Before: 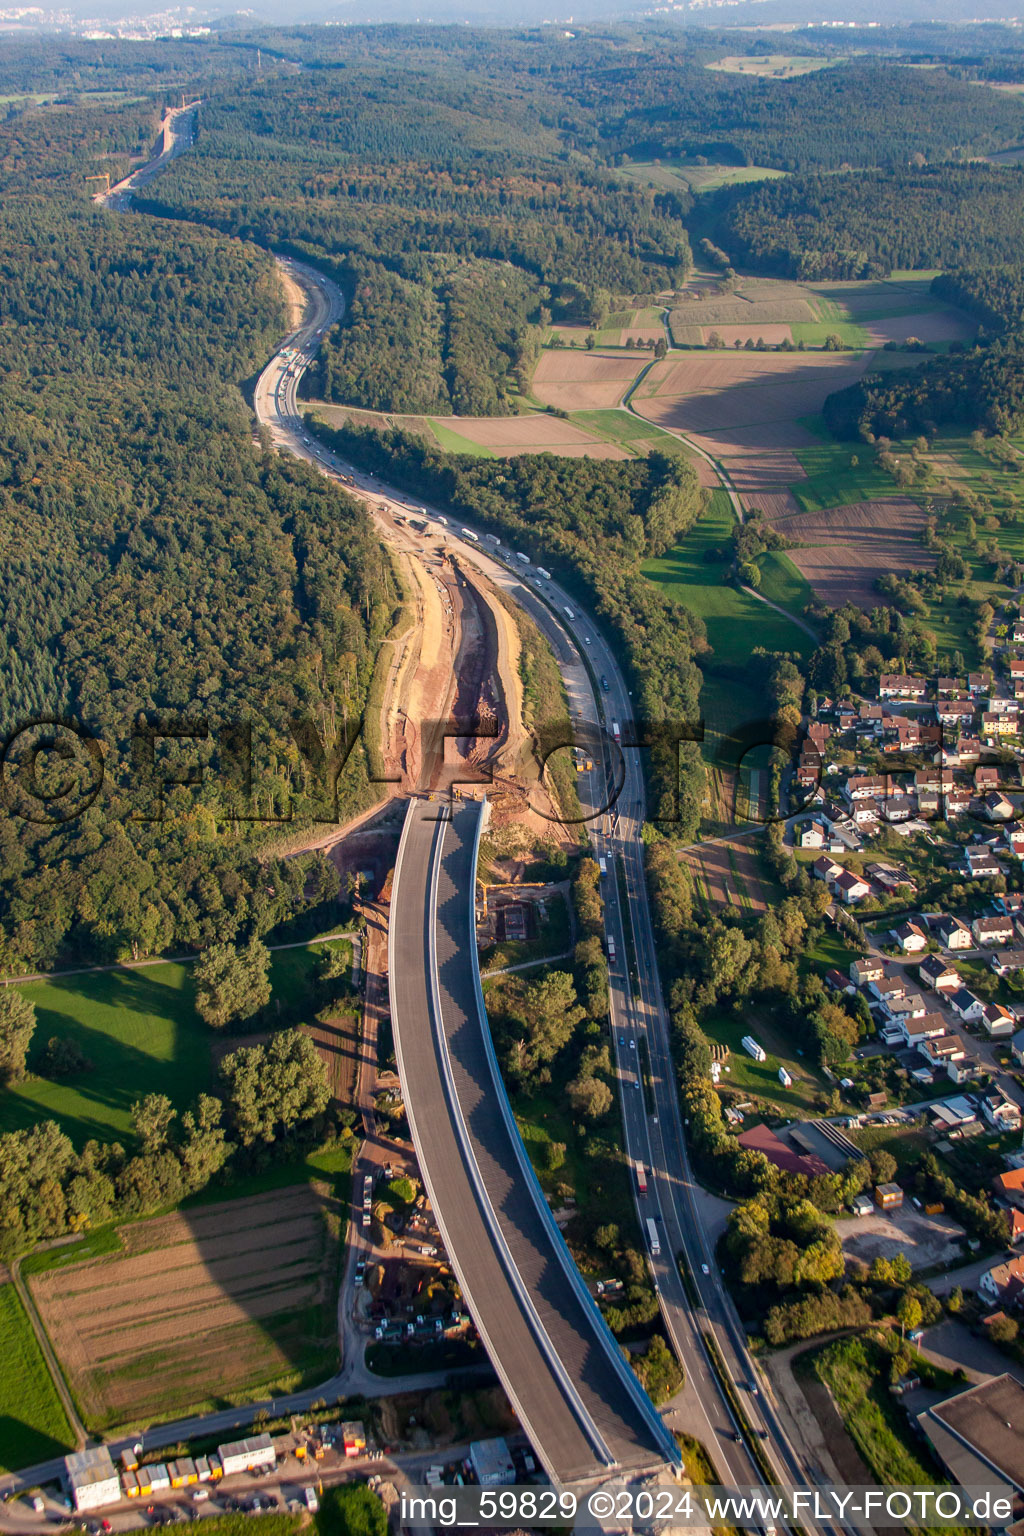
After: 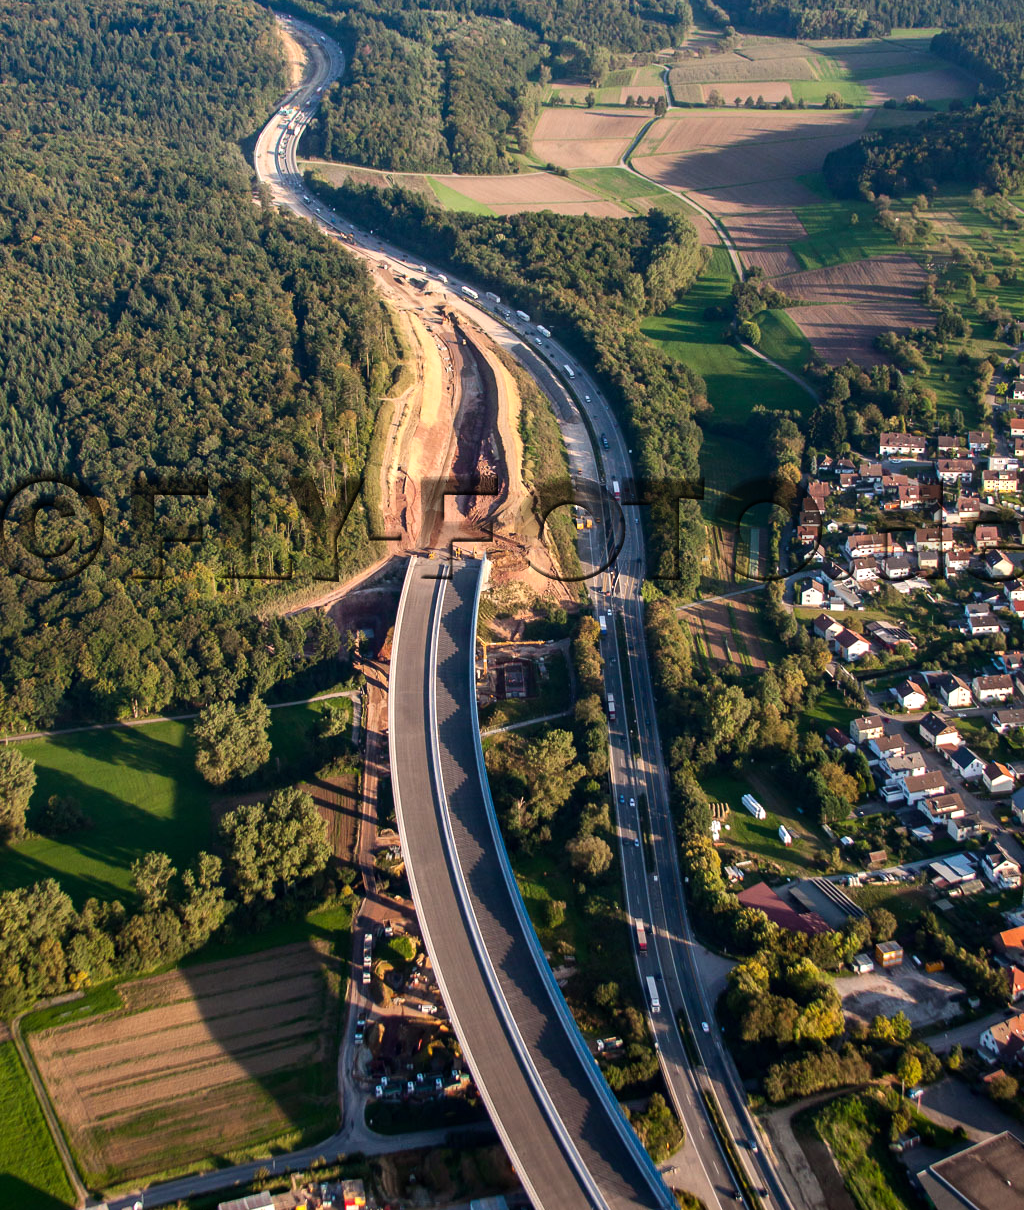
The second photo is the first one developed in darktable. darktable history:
tone equalizer: -8 EV -0.39 EV, -7 EV -0.392 EV, -6 EV -0.371 EV, -5 EV -0.235 EV, -3 EV 0.247 EV, -2 EV 0.361 EV, -1 EV 0.396 EV, +0 EV 0.418 EV, edges refinement/feathering 500, mask exposure compensation -1.57 EV, preserve details no
crop and rotate: top 15.783%, bottom 5.438%
